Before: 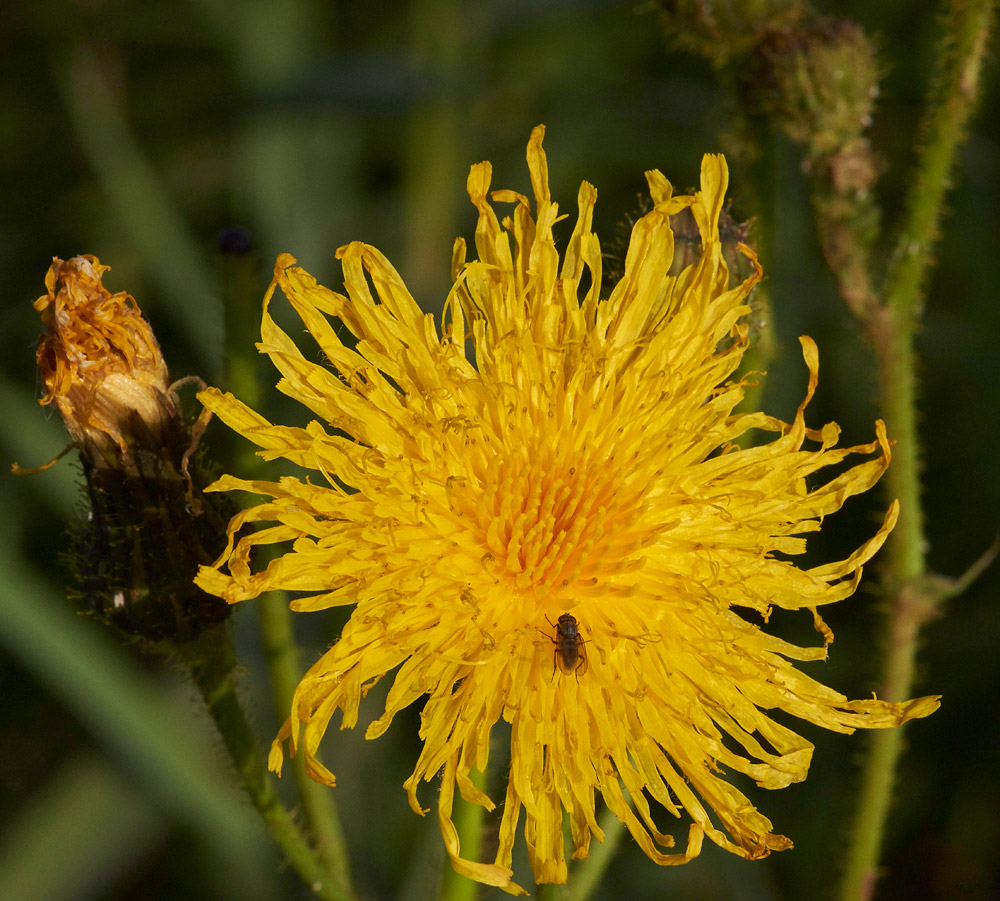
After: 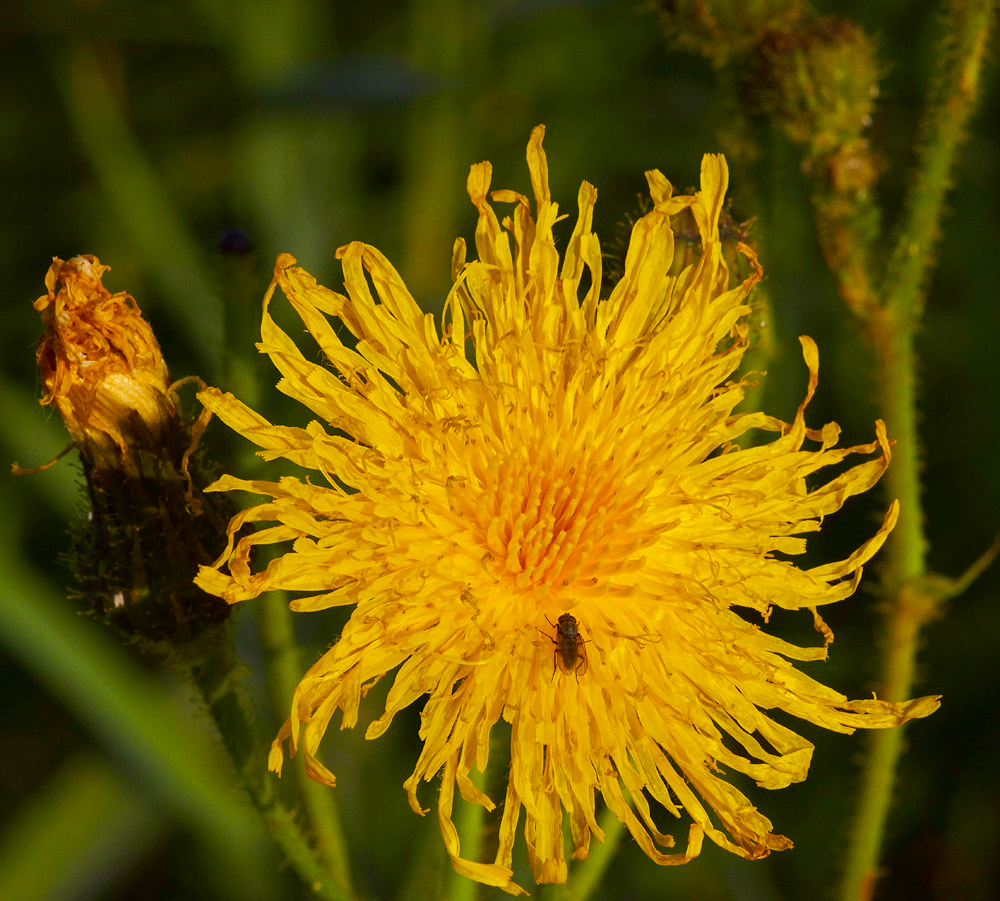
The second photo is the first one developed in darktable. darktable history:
velvia: strength 32.43%, mid-tones bias 0.205
exposure: compensate highlight preservation false
